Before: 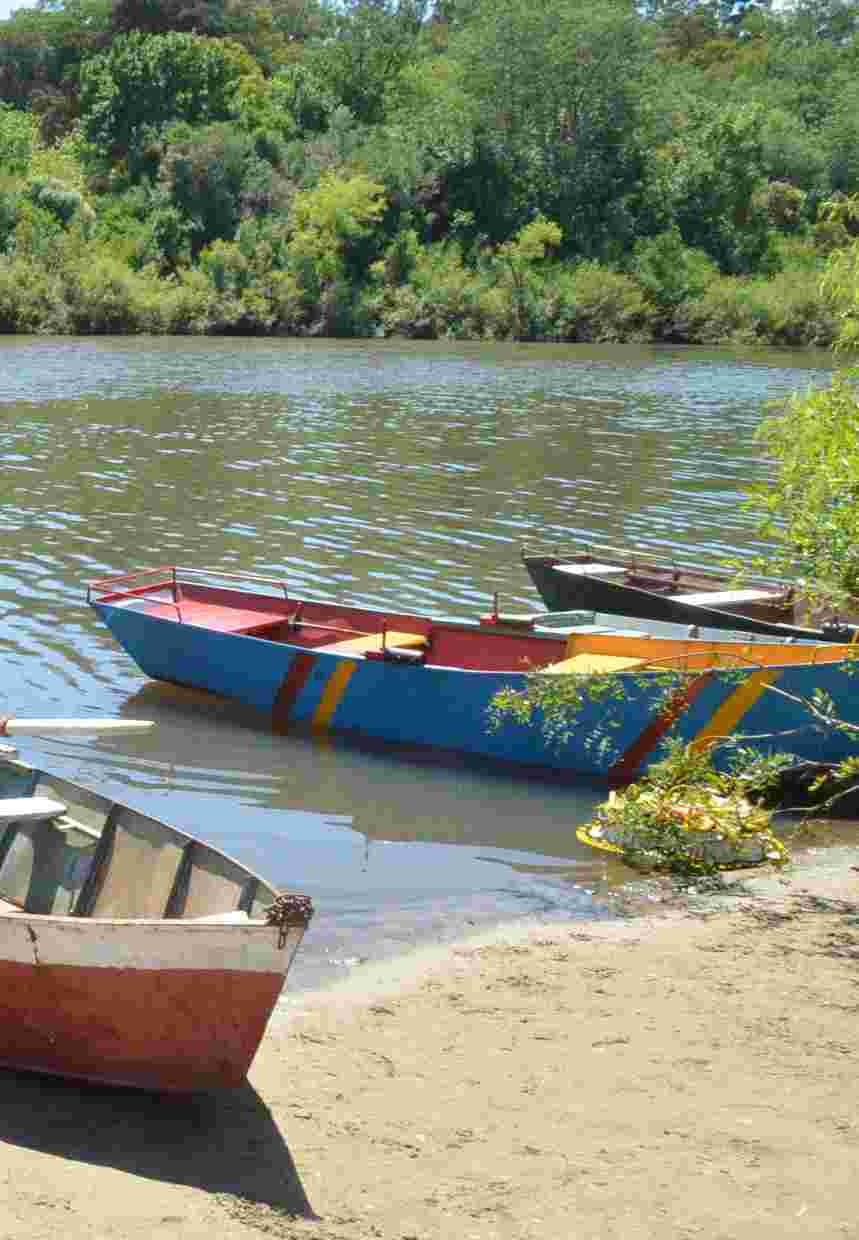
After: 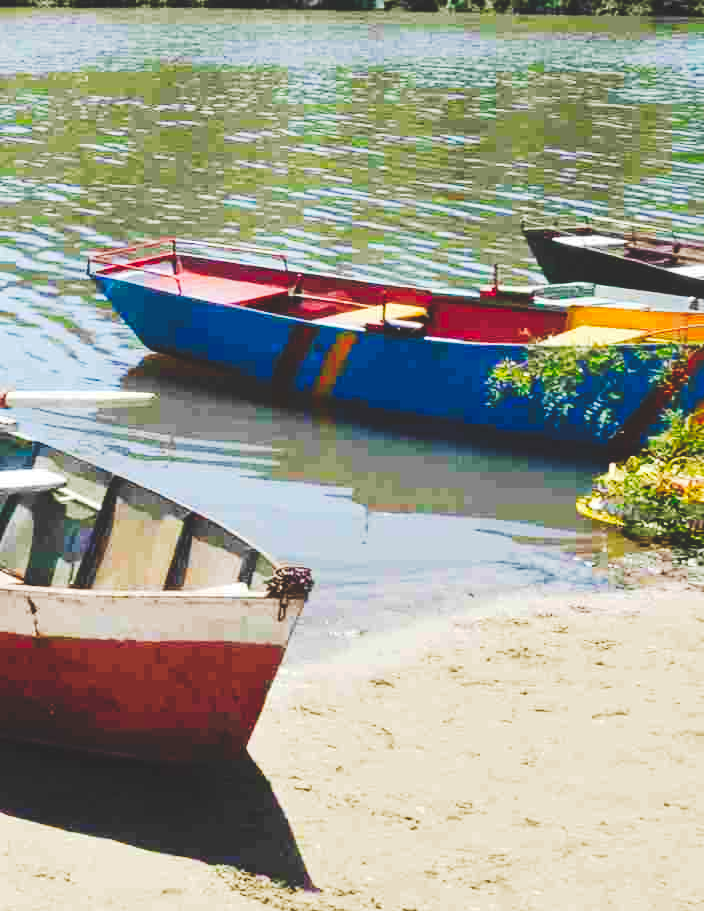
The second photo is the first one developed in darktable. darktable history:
crop: top 26.531%, right 17.959%
tone curve: curves: ch0 [(0, 0) (0.003, 0.145) (0.011, 0.15) (0.025, 0.15) (0.044, 0.156) (0.069, 0.161) (0.1, 0.169) (0.136, 0.175) (0.177, 0.184) (0.224, 0.196) (0.277, 0.234) (0.335, 0.291) (0.399, 0.391) (0.468, 0.505) (0.543, 0.633) (0.623, 0.742) (0.709, 0.826) (0.801, 0.882) (0.898, 0.93) (1, 1)], preserve colors none
